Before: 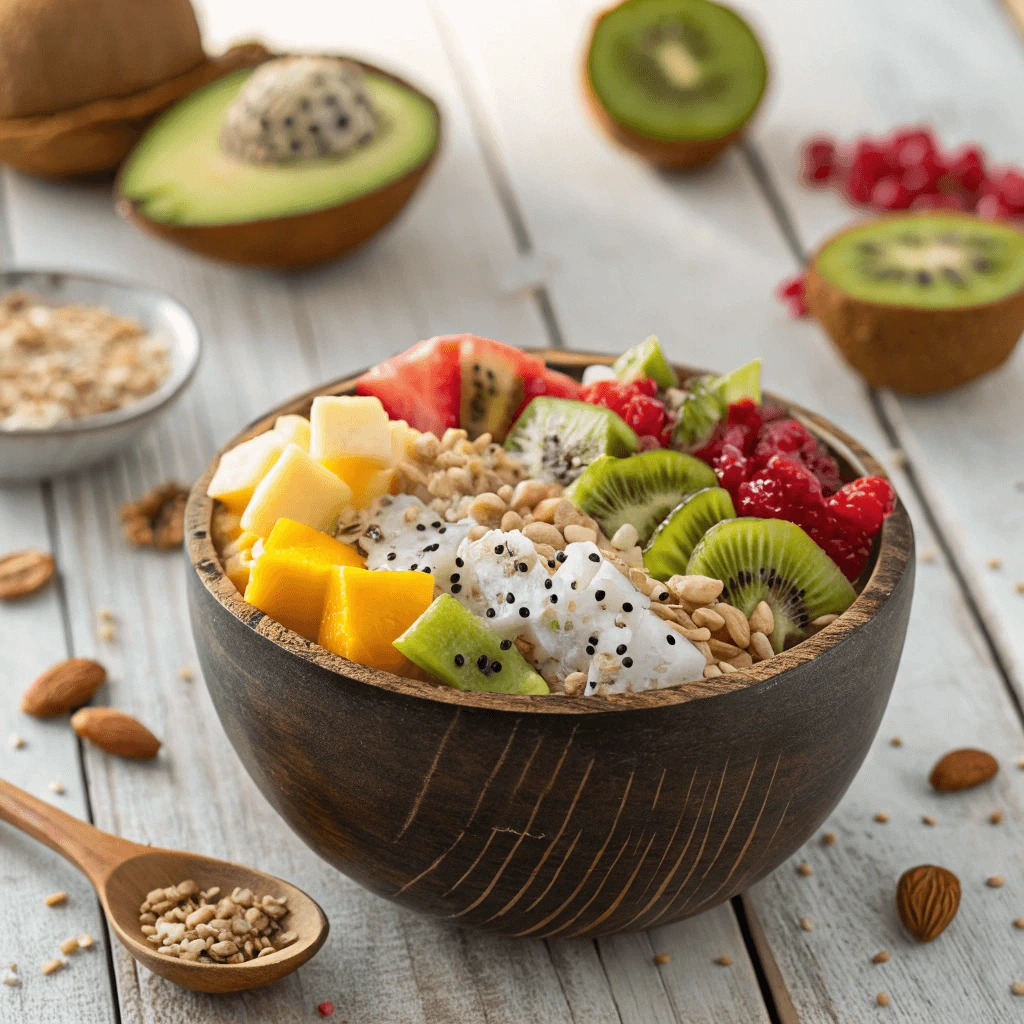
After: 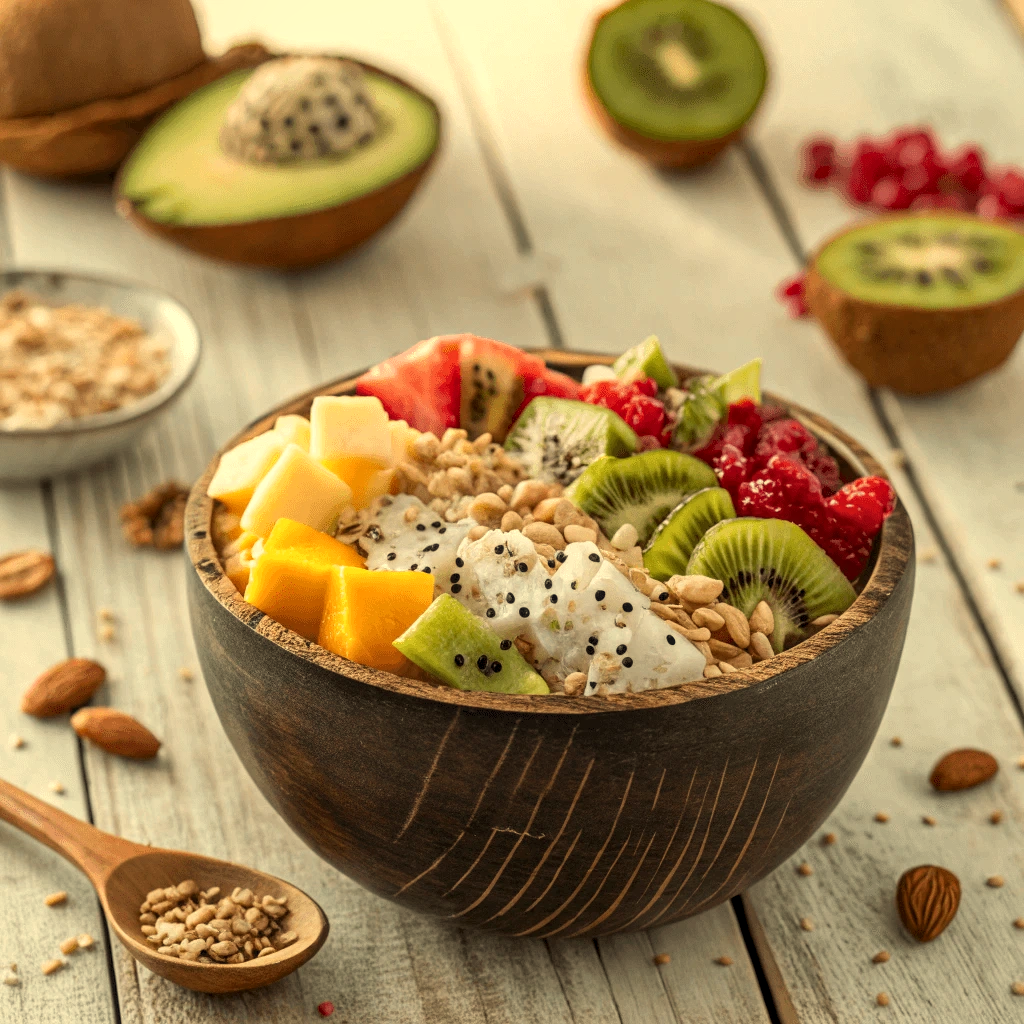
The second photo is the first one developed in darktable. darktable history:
white balance: red 1.08, blue 0.791
local contrast: on, module defaults
